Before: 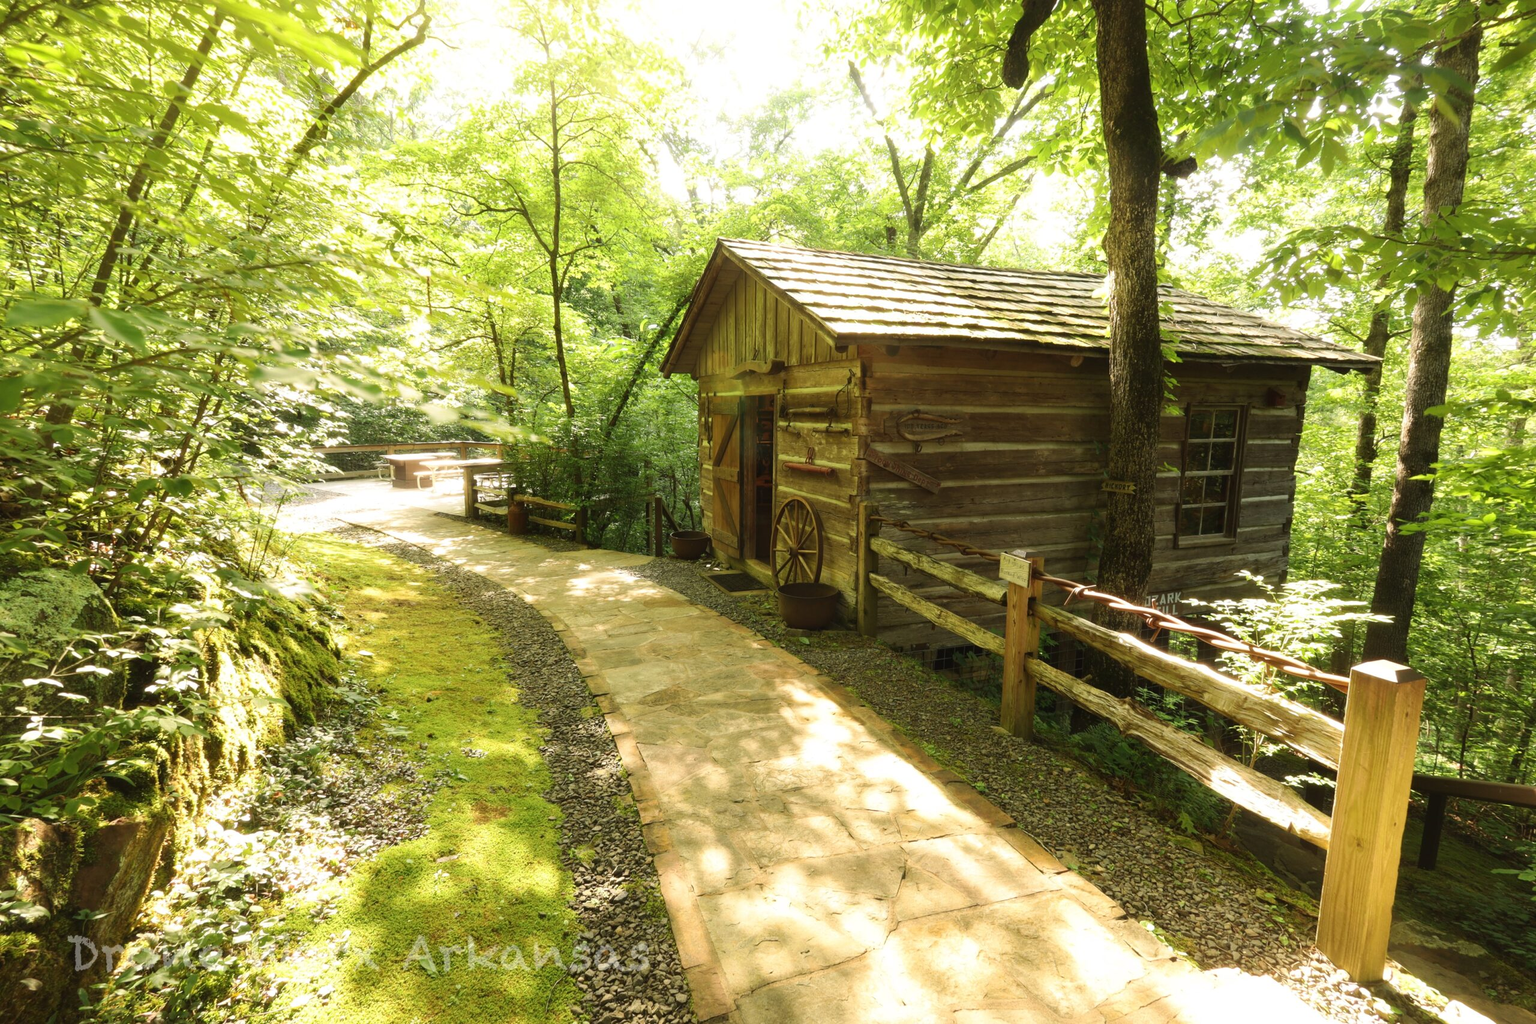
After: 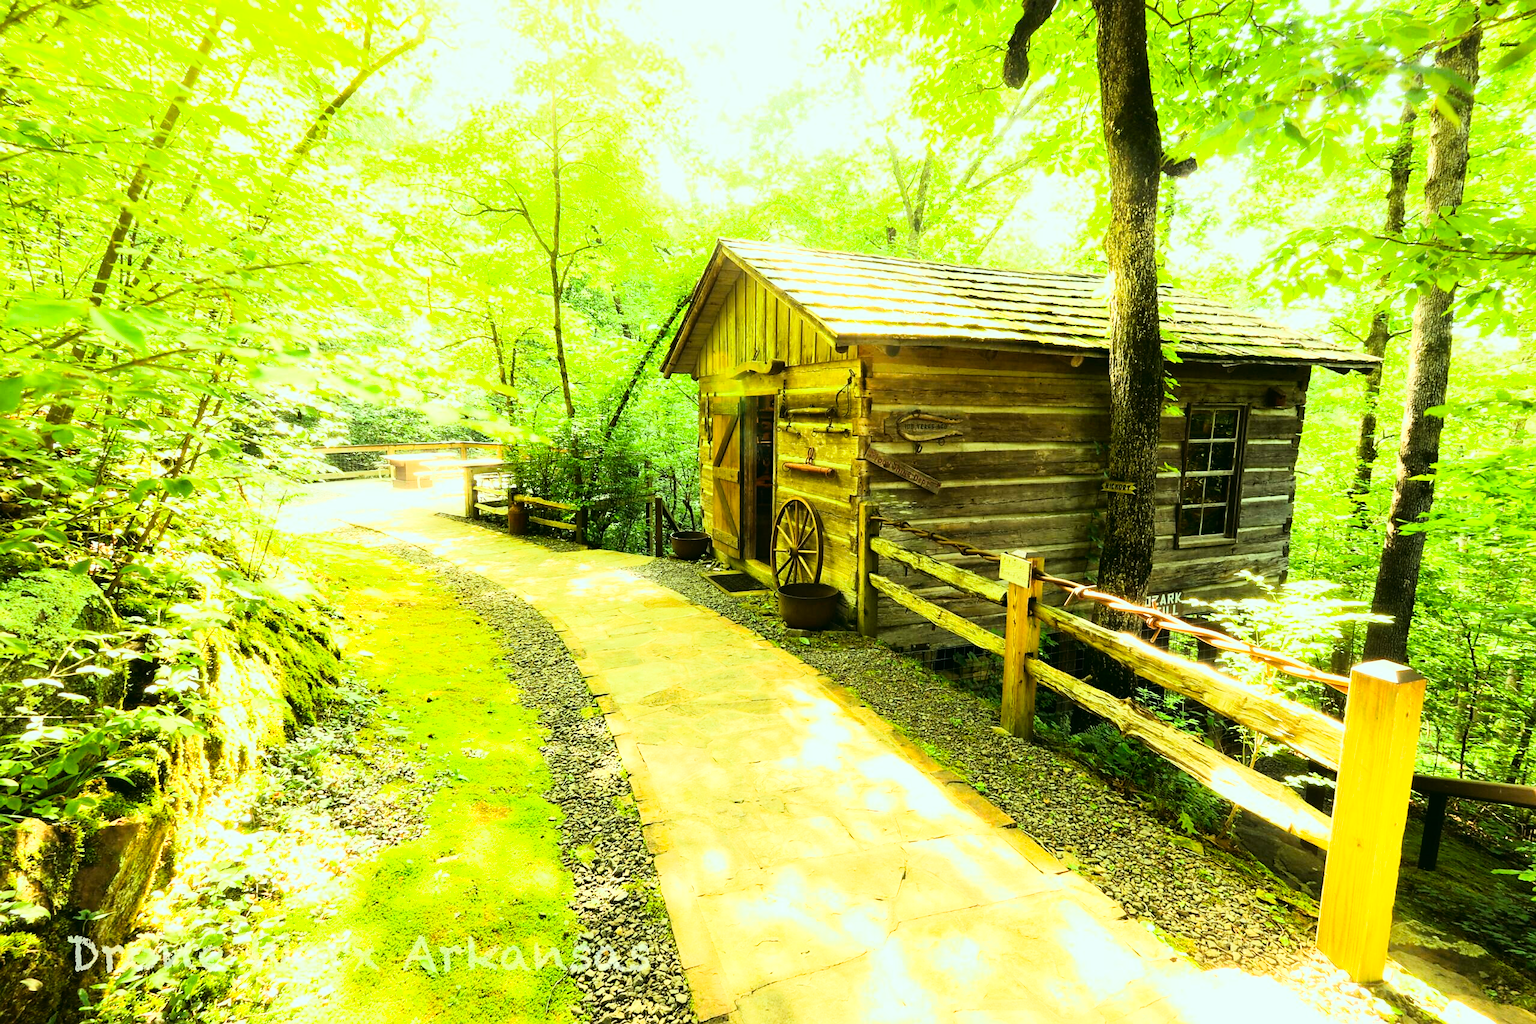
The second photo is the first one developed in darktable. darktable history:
color correction: highlights a* -7.33, highlights b* 1.26, shadows a* -3.55, saturation 1.4
sharpen: radius 1.458, amount 0.398, threshold 1.271
rgb curve: curves: ch0 [(0, 0) (0.21, 0.15) (0.24, 0.21) (0.5, 0.75) (0.75, 0.96) (0.89, 0.99) (1, 1)]; ch1 [(0, 0.02) (0.21, 0.13) (0.25, 0.2) (0.5, 0.67) (0.75, 0.9) (0.89, 0.97) (1, 1)]; ch2 [(0, 0.02) (0.21, 0.13) (0.25, 0.2) (0.5, 0.67) (0.75, 0.9) (0.89, 0.97) (1, 1)], compensate middle gray true
